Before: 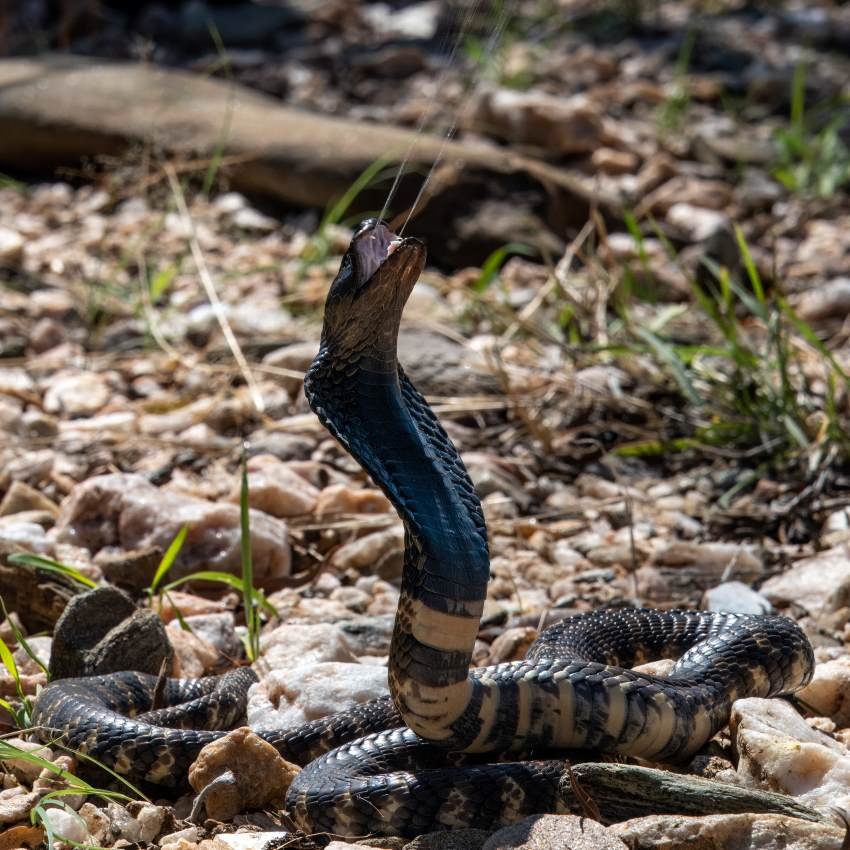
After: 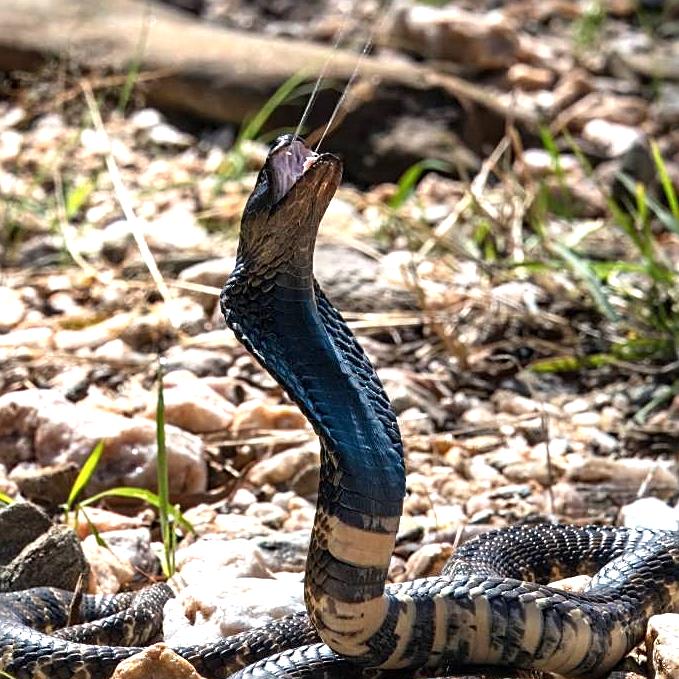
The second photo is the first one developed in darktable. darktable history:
crop and rotate: left 10.071%, top 10.071%, right 10.02%, bottom 10.02%
exposure: black level correction 0, exposure 1 EV, compensate highlight preservation false
sharpen: on, module defaults
shadows and highlights: shadows 49, highlights -41, soften with gaussian
